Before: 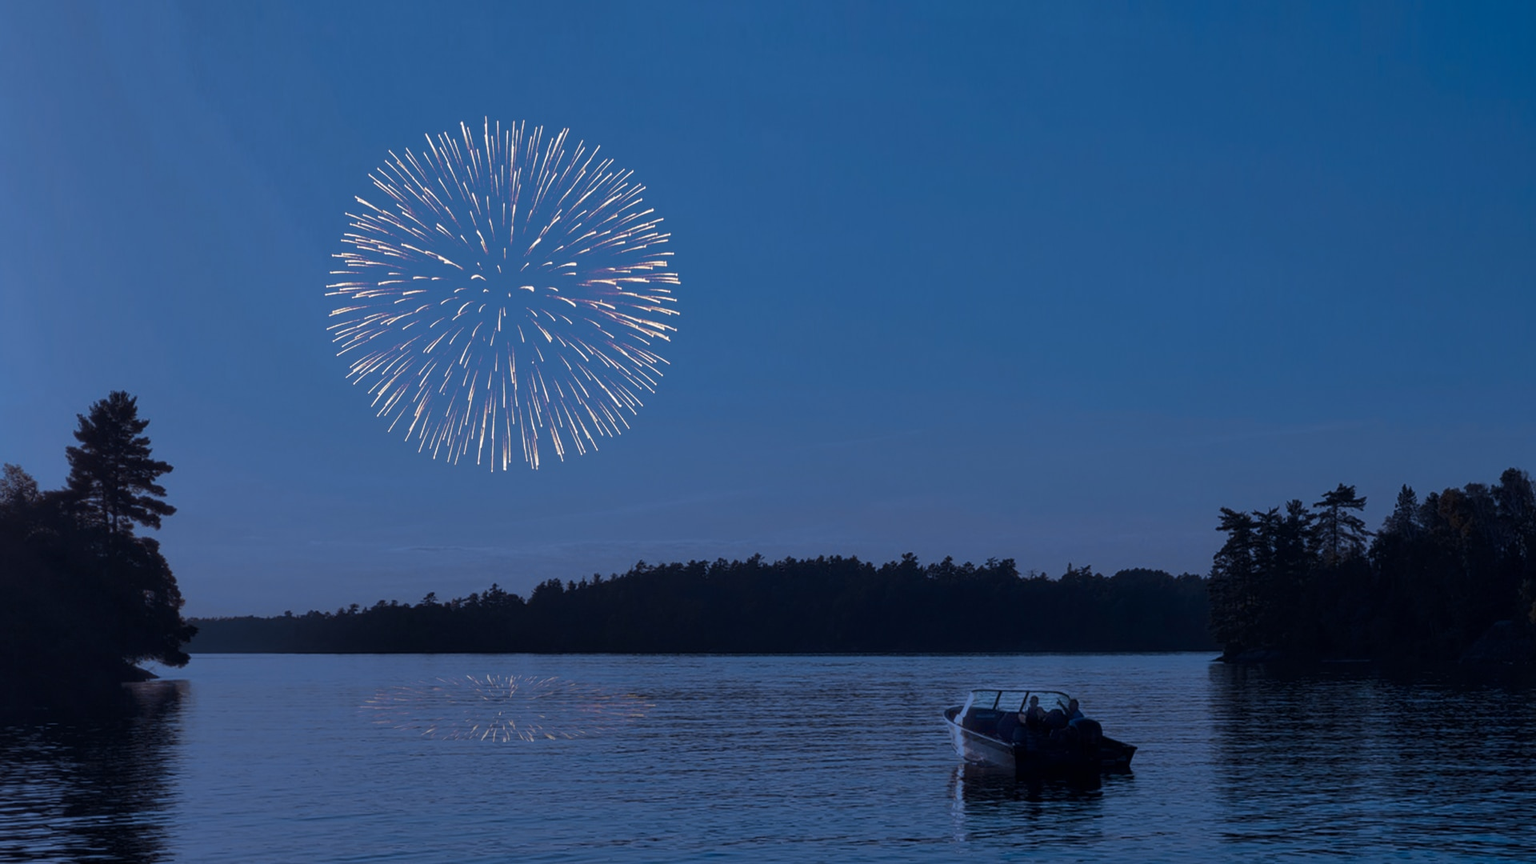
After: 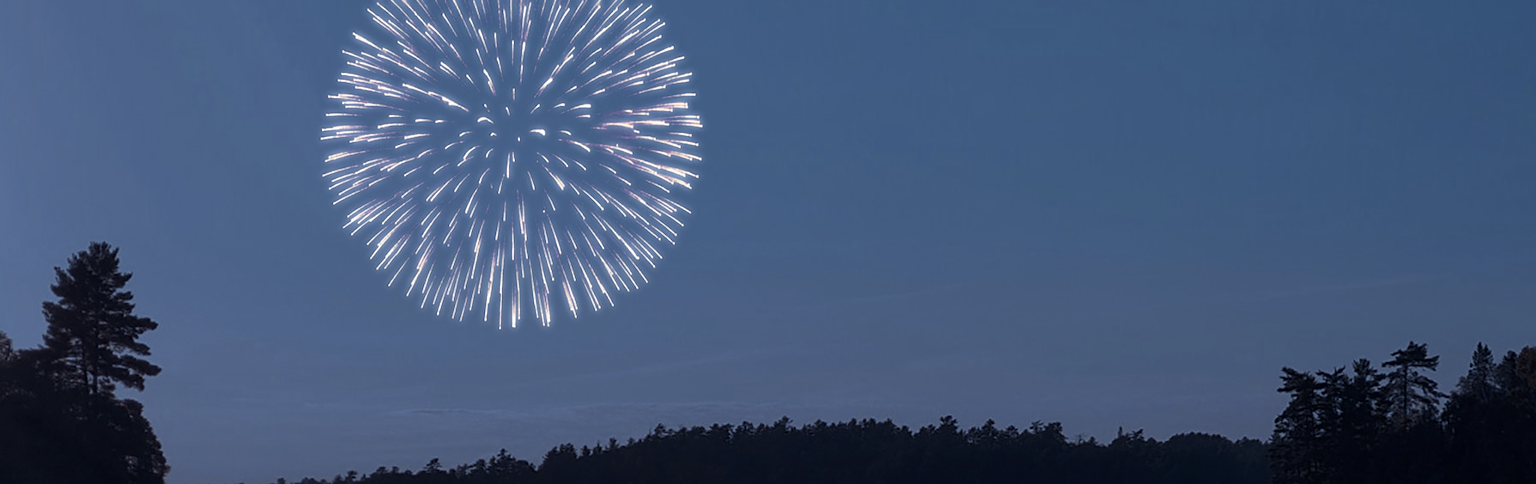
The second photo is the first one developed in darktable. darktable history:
sharpen: radius 2.529, amount 0.323
color zones: curves: ch0 [(0, 0.48) (0.209, 0.398) (0.305, 0.332) (0.429, 0.493) (0.571, 0.5) (0.714, 0.5) (0.857, 0.5) (1, 0.48)]; ch1 [(0, 0.633) (0.143, 0.586) (0.286, 0.489) (0.429, 0.448) (0.571, 0.31) (0.714, 0.335) (0.857, 0.492) (1, 0.633)]; ch2 [(0, 0.448) (0.143, 0.498) (0.286, 0.5) (0.429, 0.5) (0.571, 0.5) (0.714, 0.5) (0.857, 0.5) (1, 0.448)]
white balance: emerald 1
crop: left 1.744%, top 19.225%, right 5.069%, bottom 28.357%
bloom: size 0%, threshold 54.82%, strength 8.31%
